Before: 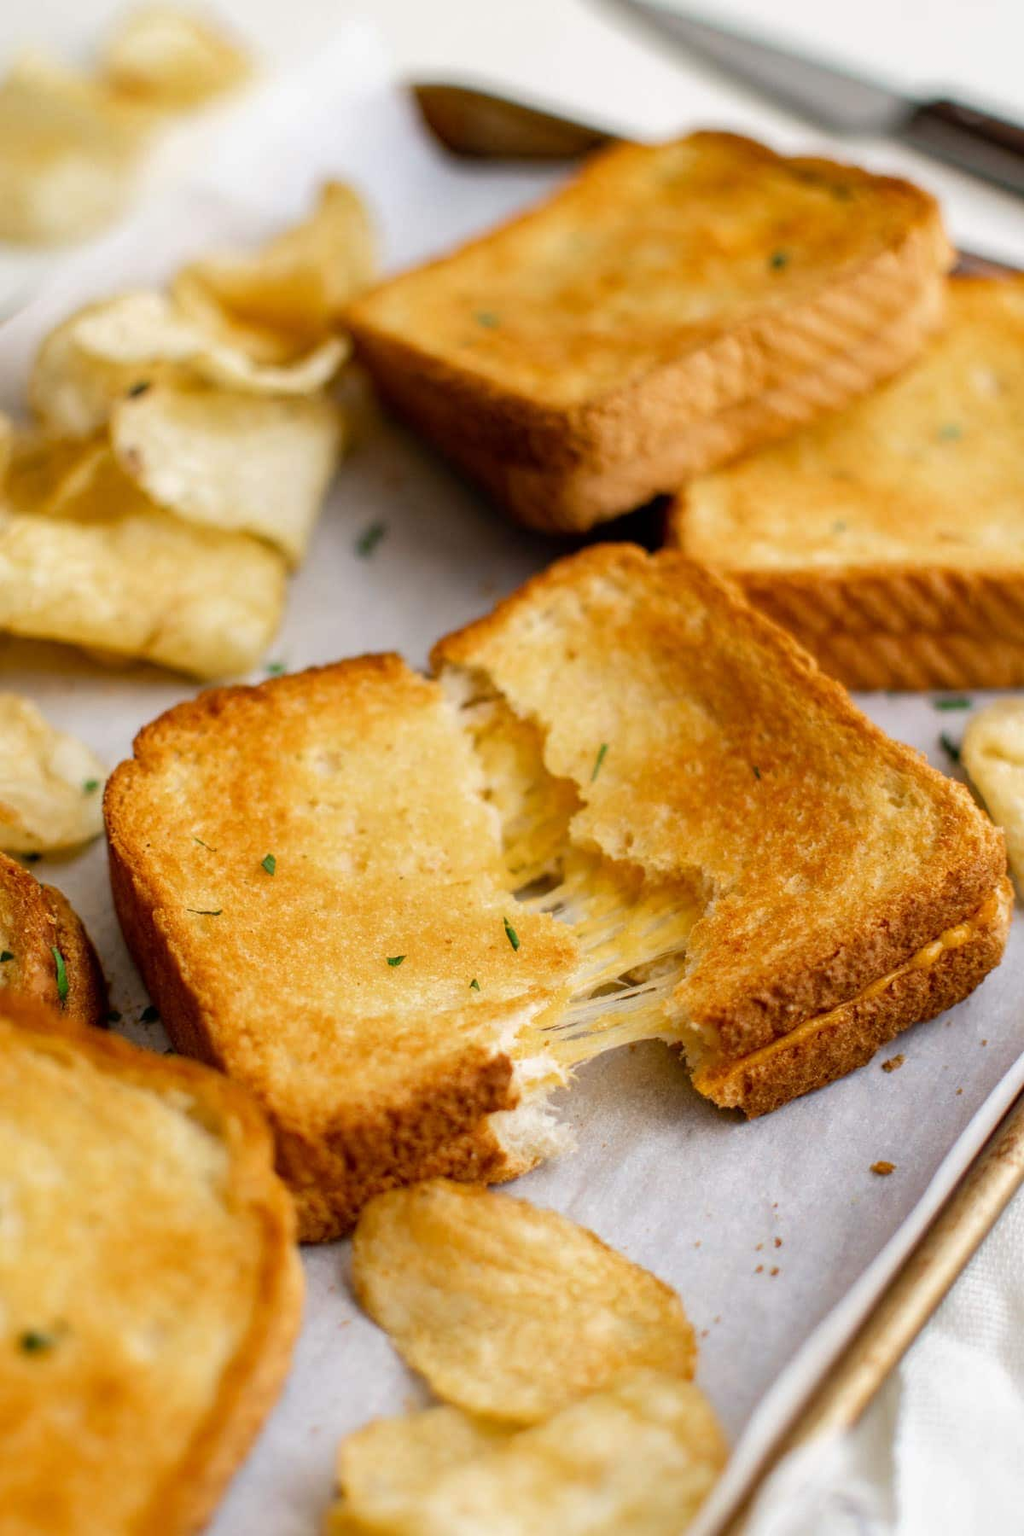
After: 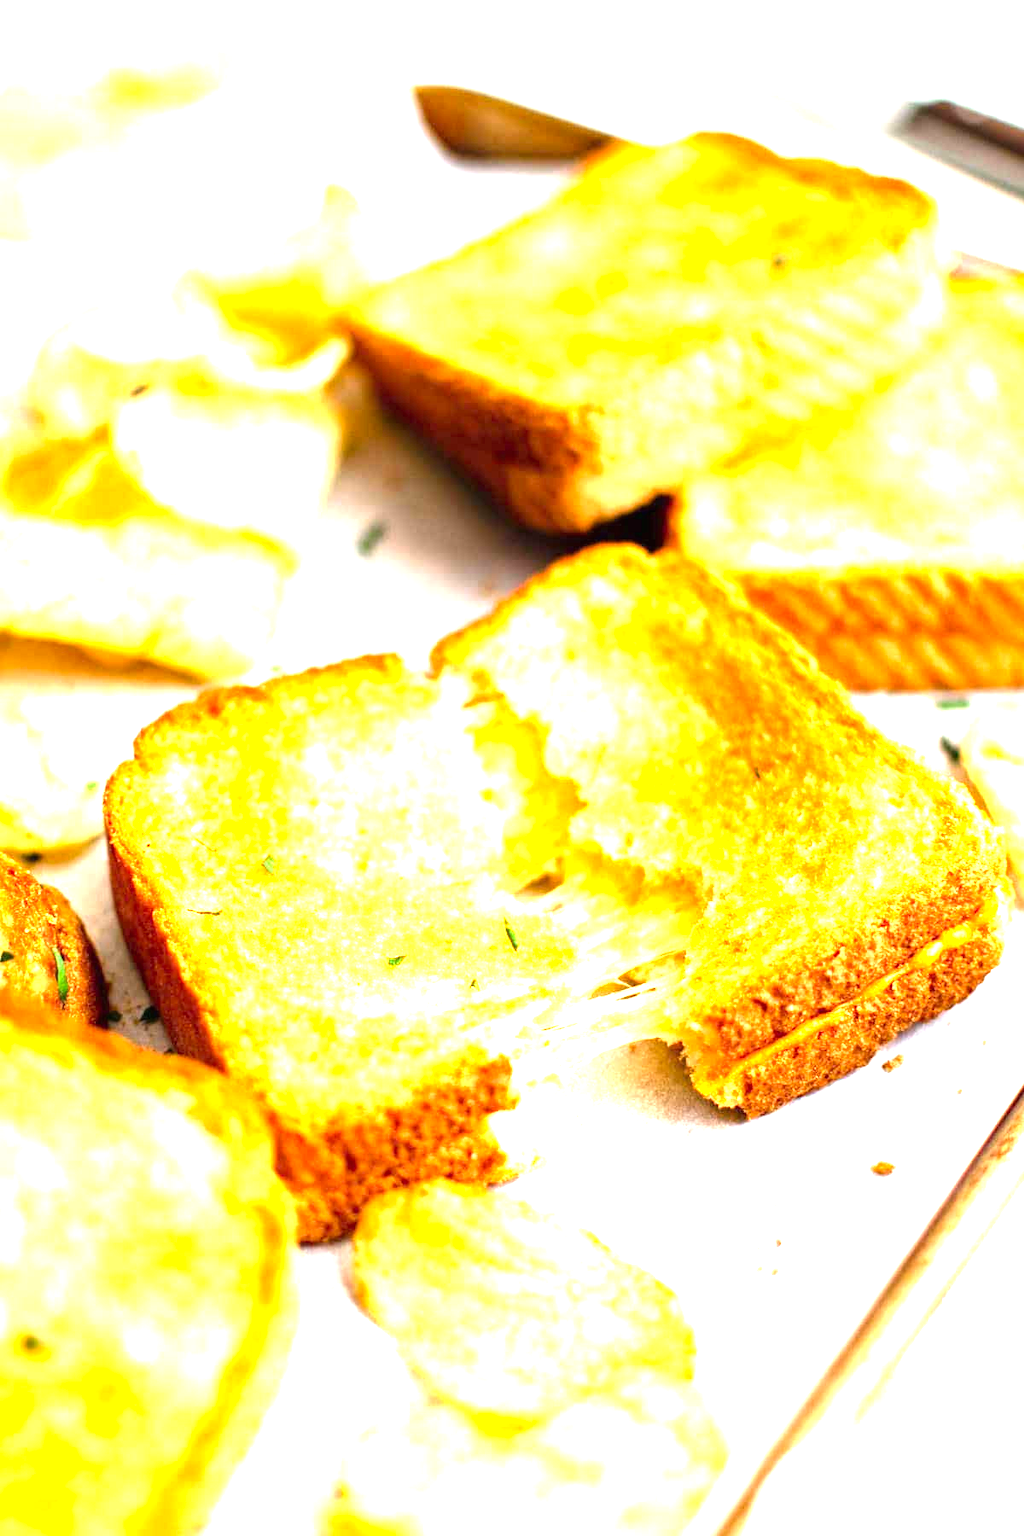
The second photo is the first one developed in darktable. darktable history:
exposure: black level correction 0, exposure 1.2 EV, compensate highlight preservation false
levels: levels [0, 0.352, 0.703]
